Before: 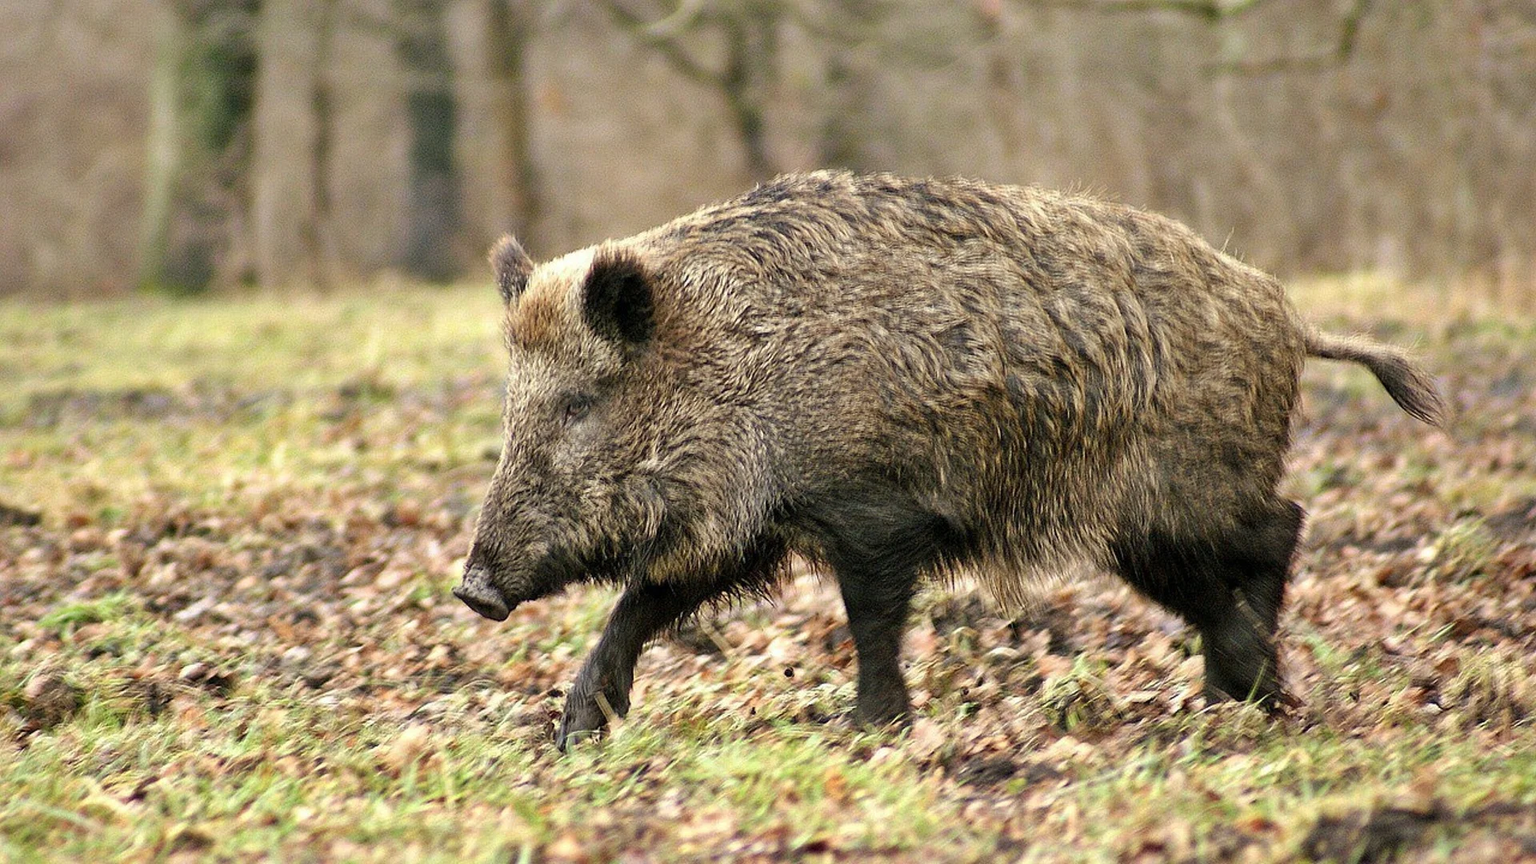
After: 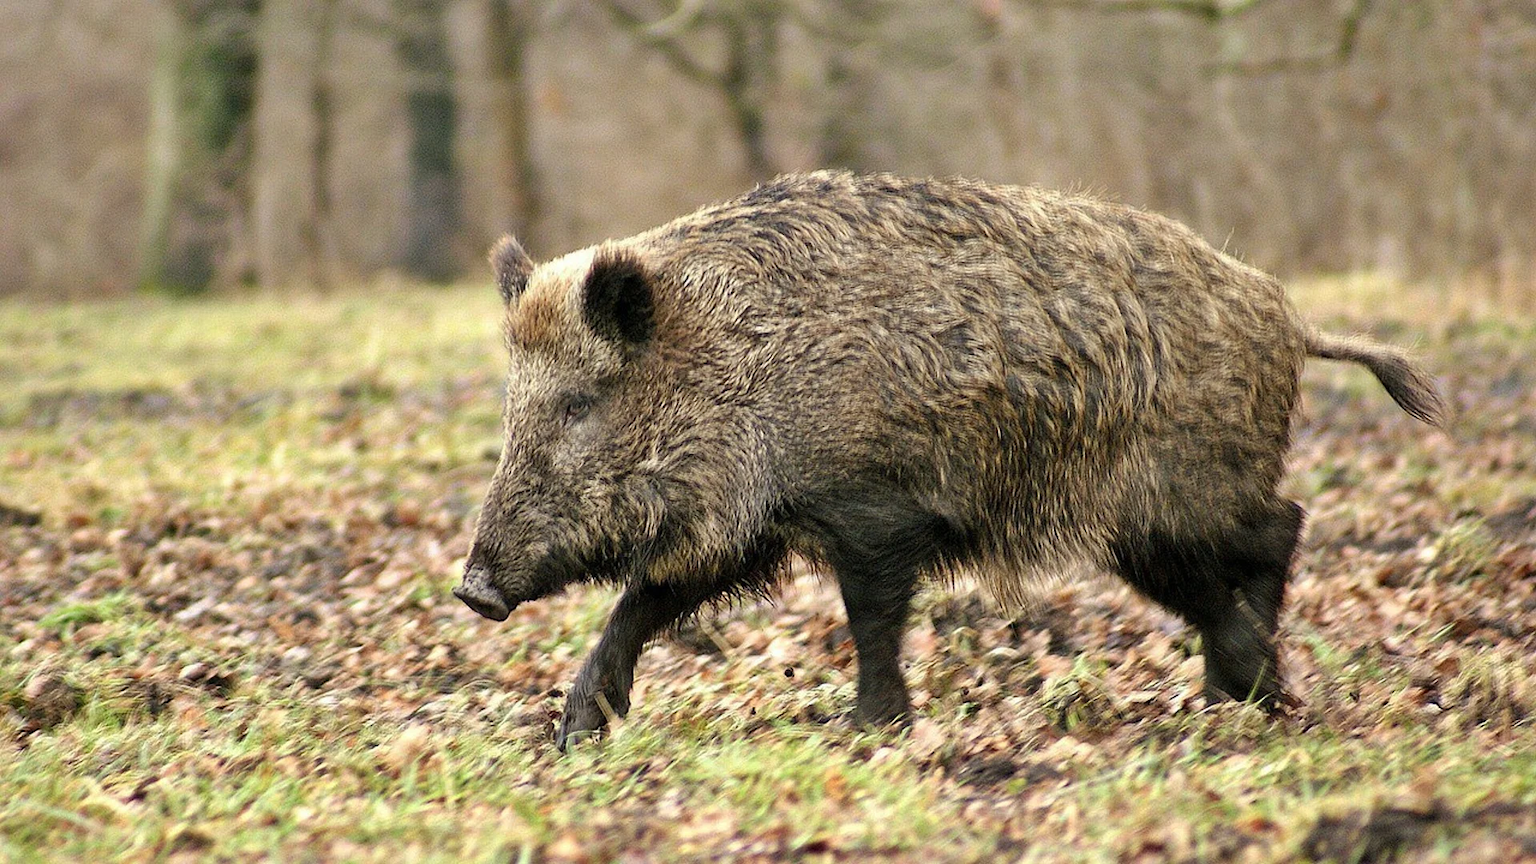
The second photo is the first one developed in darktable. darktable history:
sharpen: radius 2.903, amount 0.88, threshold 47.25
